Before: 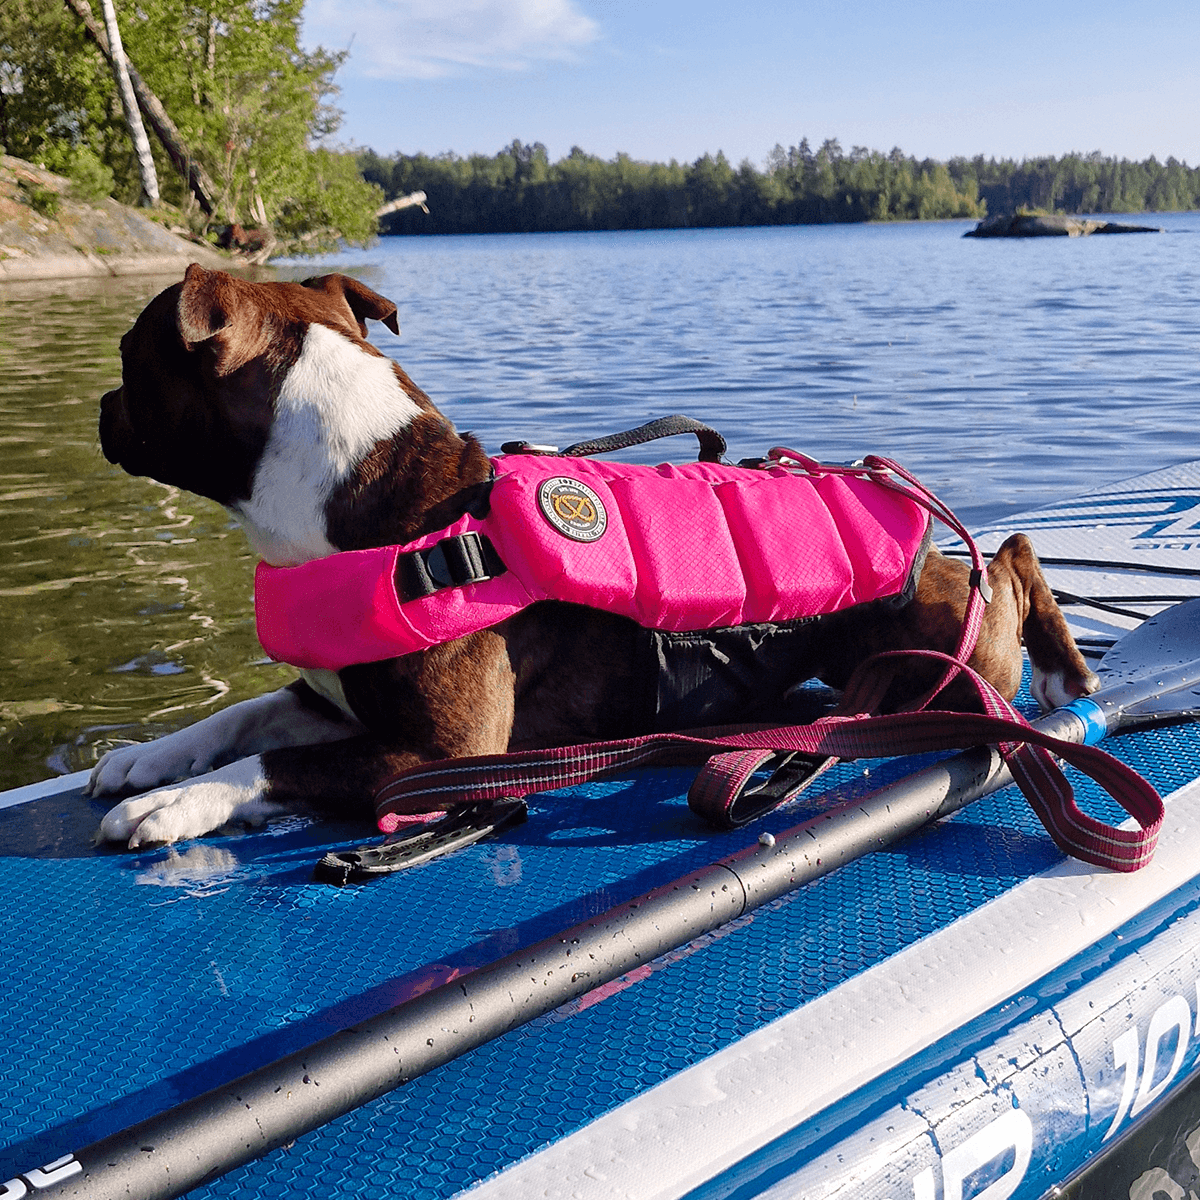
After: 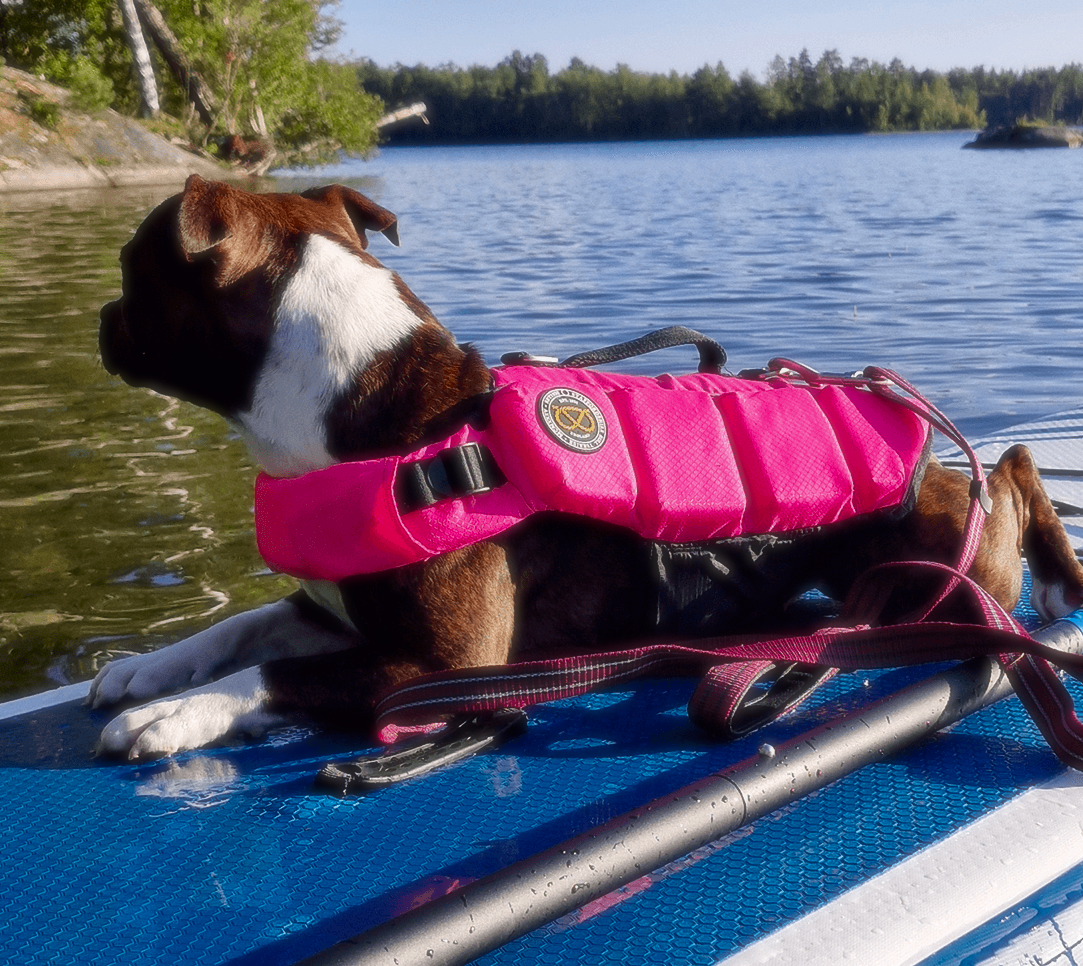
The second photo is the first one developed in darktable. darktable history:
contrast brightness saturation: brightness -0.09
crop: top 7.49%, right 9.717%, bottom 11.943%
soften: size 19.52%, mix 20.32%
